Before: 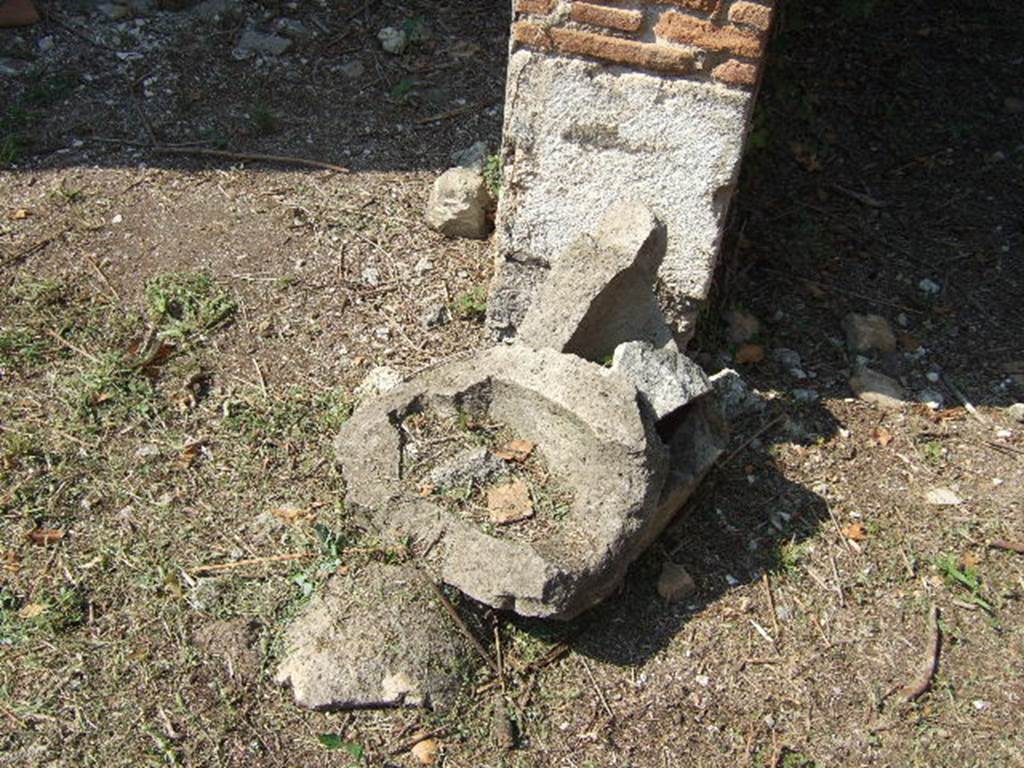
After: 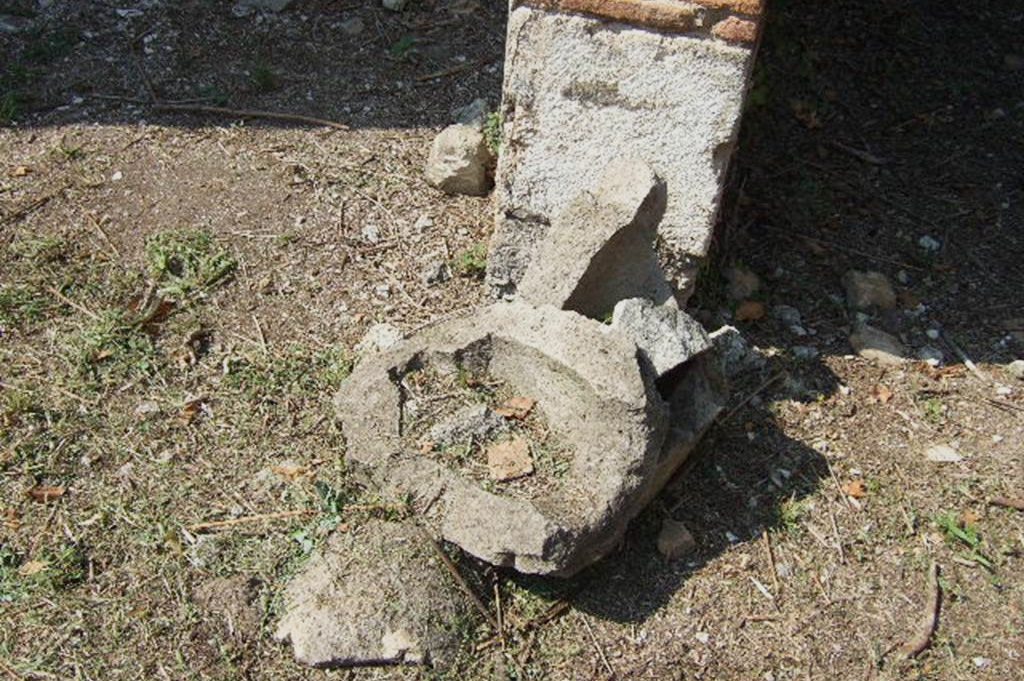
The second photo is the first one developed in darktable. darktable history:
sigmoid: contrast 1.22, skew 0.65
crop and rotate: top 5.609%, bottom 5.609%
